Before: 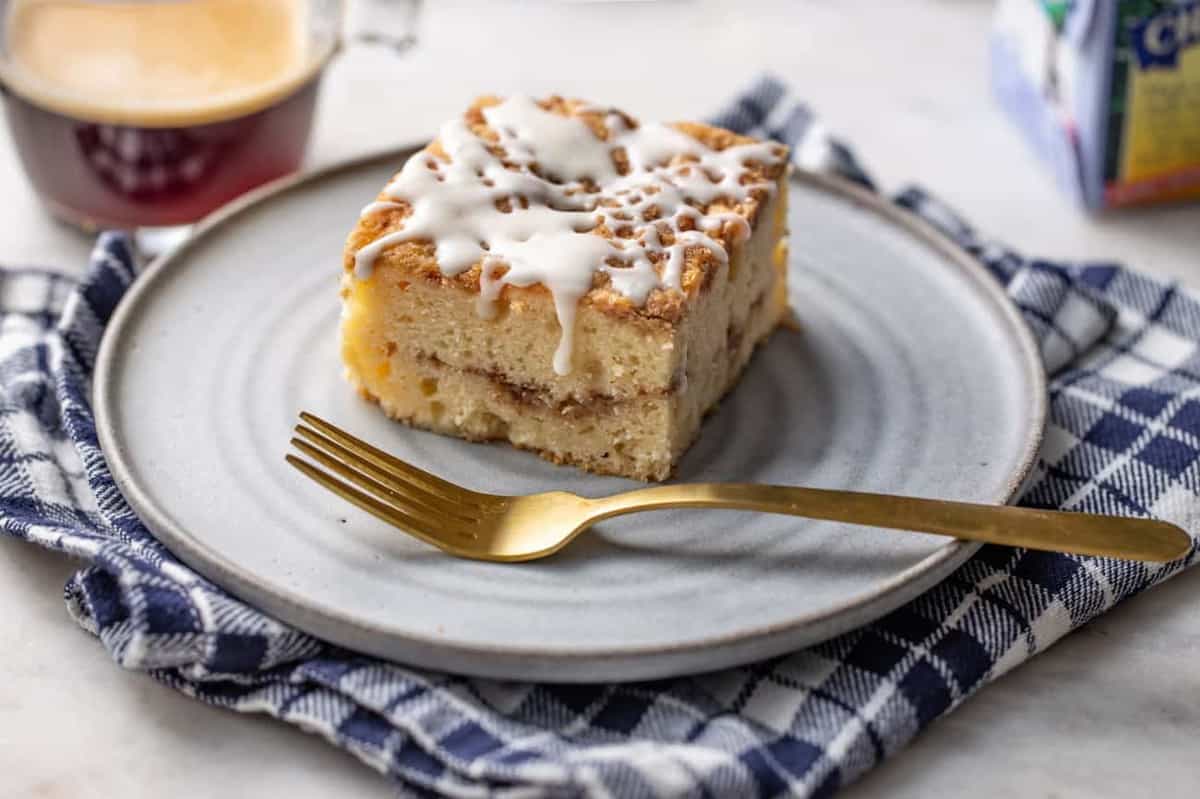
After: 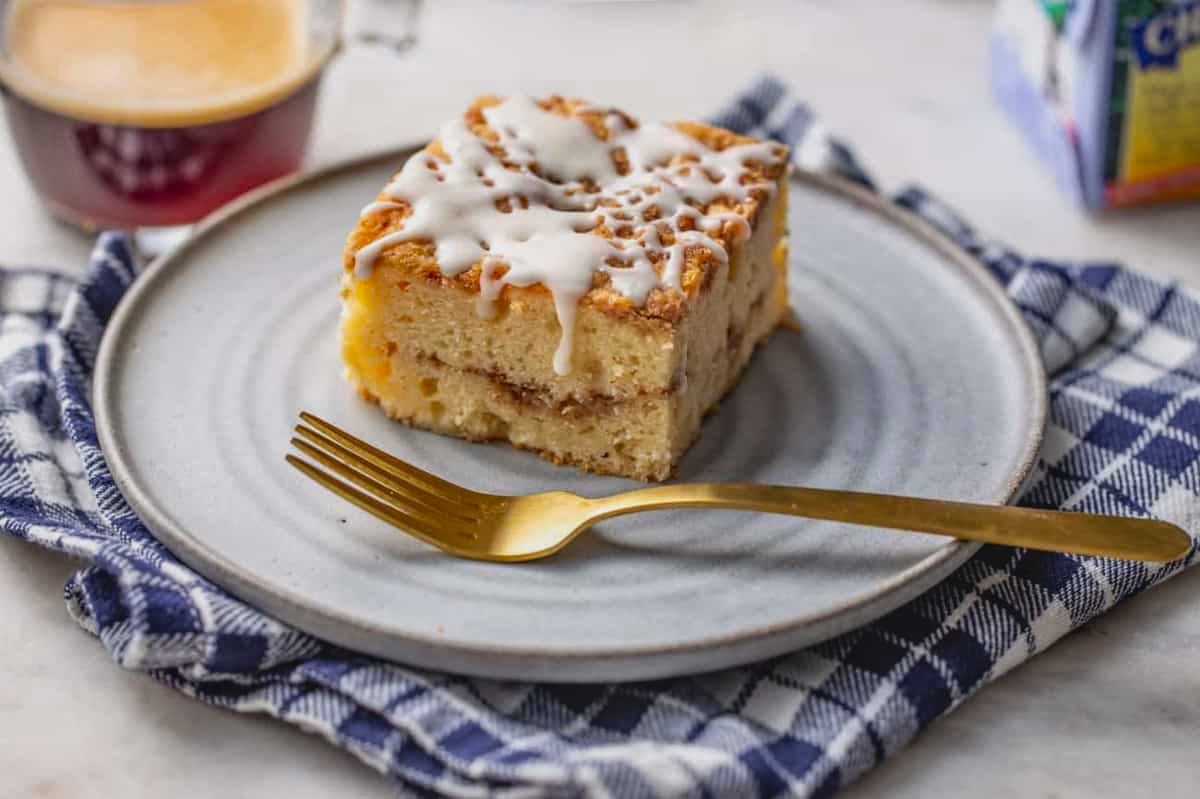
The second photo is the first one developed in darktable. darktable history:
local contrast: detail 130%
contrast brightness saturation: contrast -0.196, saturation 0.189
